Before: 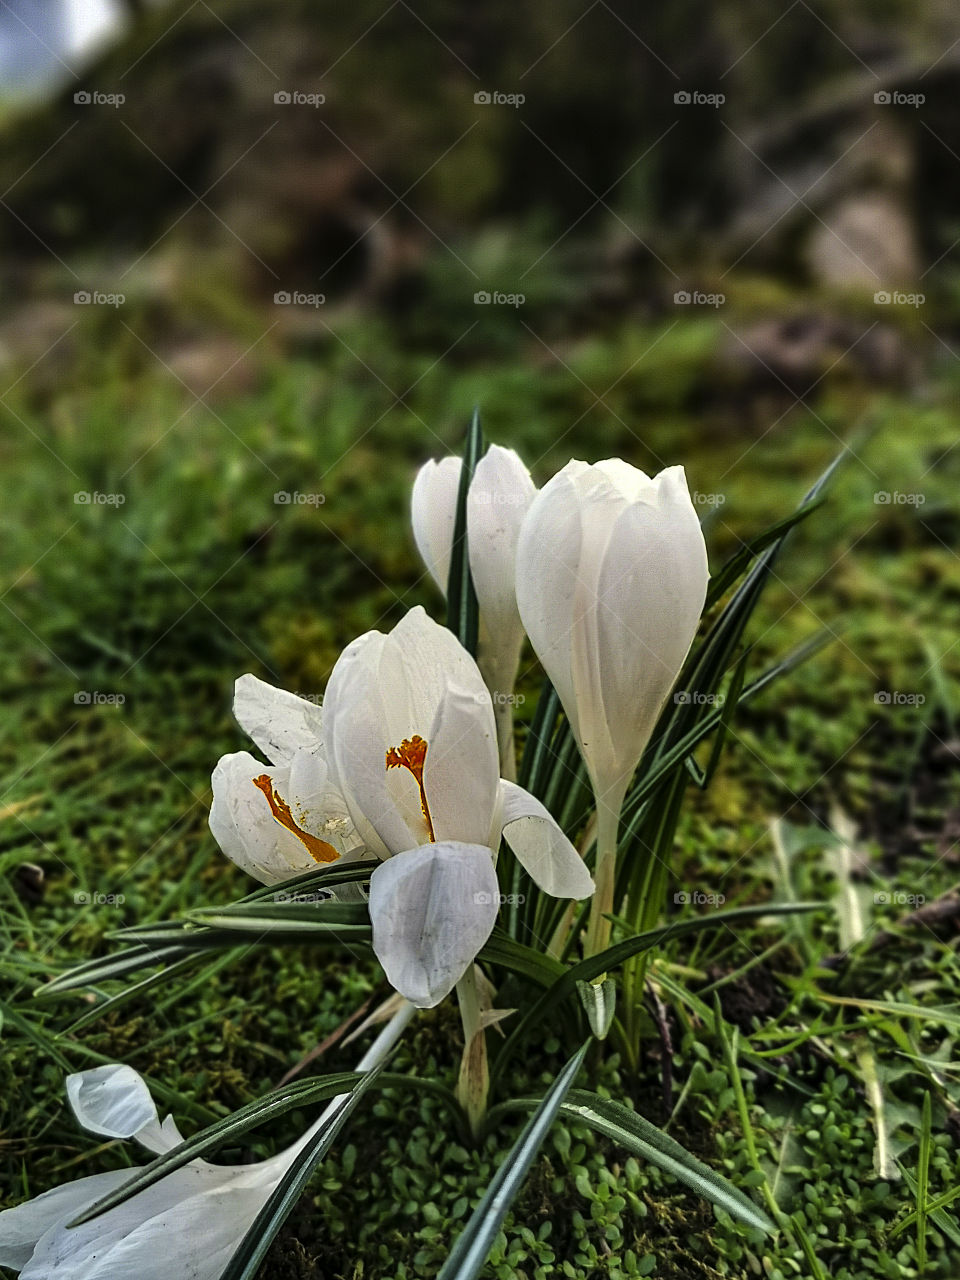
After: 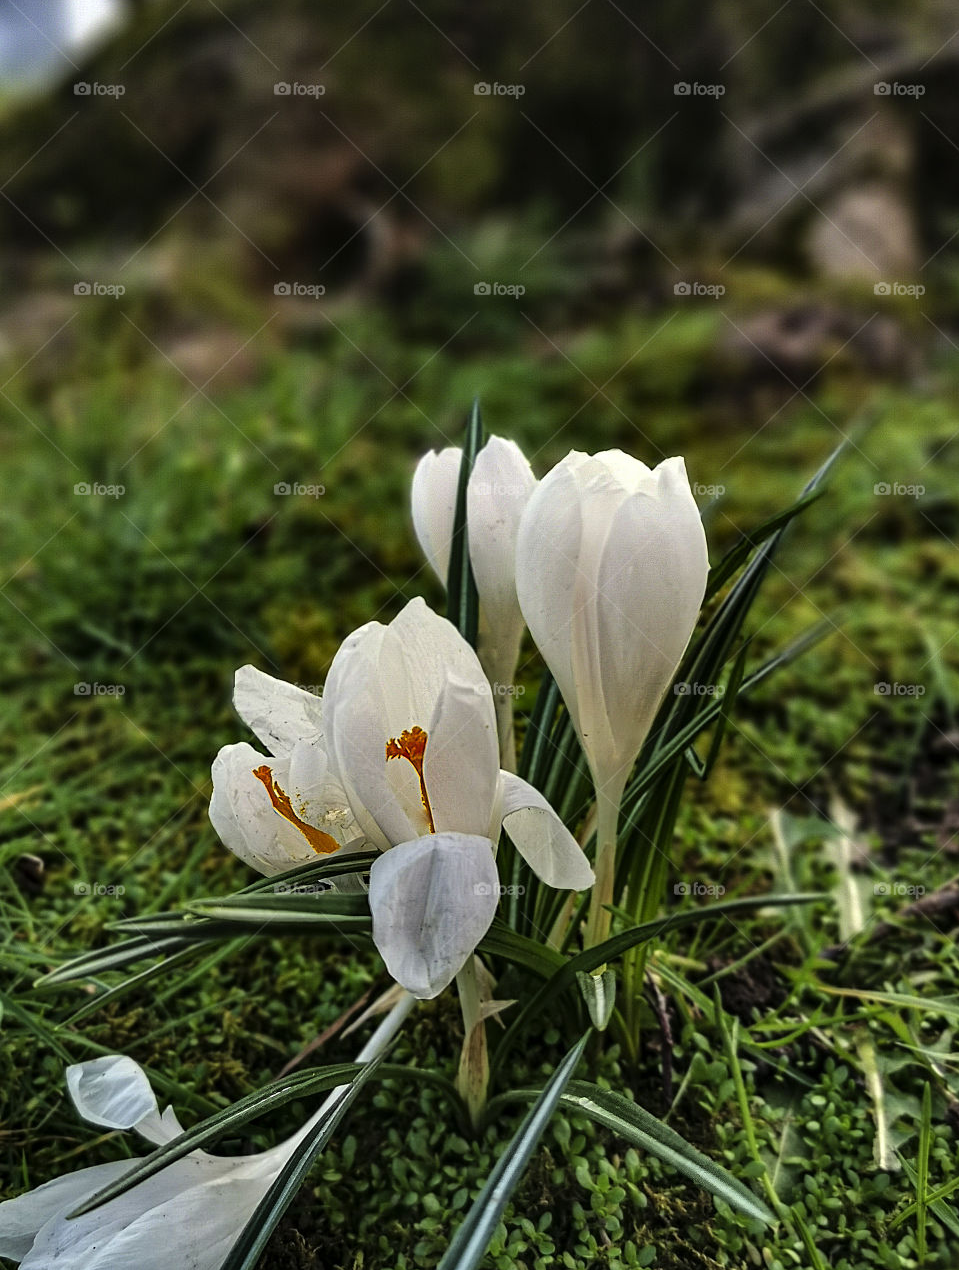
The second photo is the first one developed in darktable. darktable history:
crop: top 0.771%, right 0.095%
